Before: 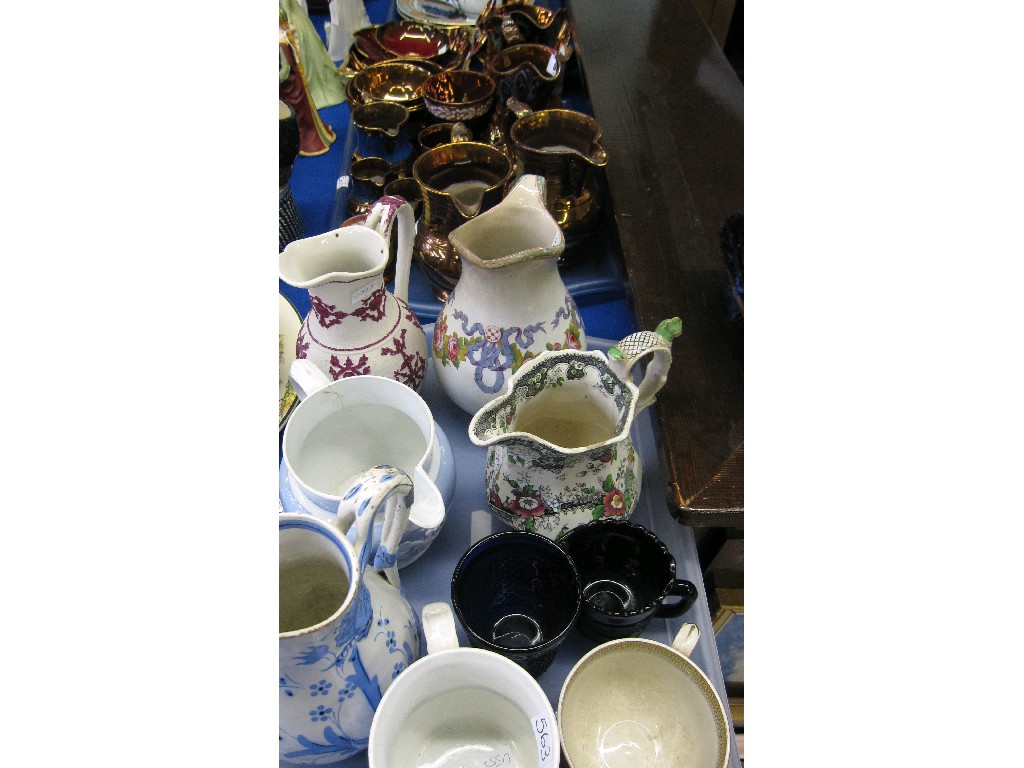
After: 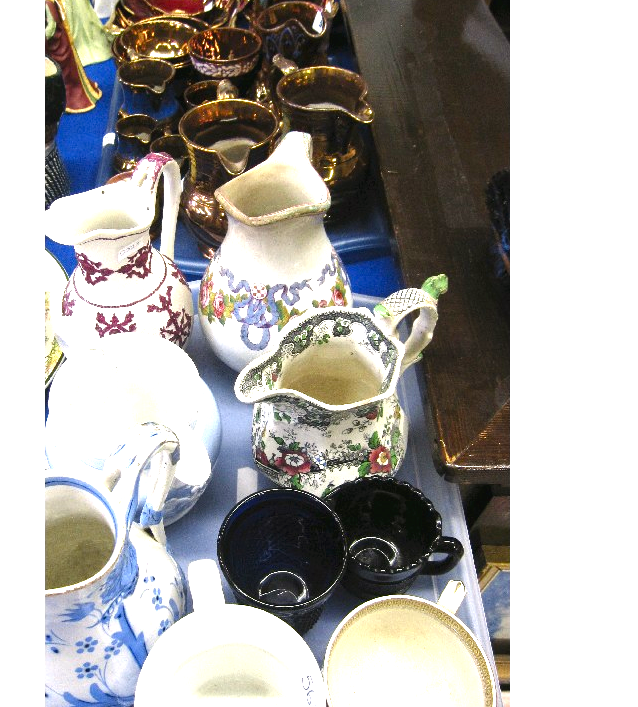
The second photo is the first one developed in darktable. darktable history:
color balance rgb: shadows lift › chroma 1%, shadows lift › hue 28.8°, power › hue 60°, highlights gain › chroma 1%, highlights gain › hue 60°, global offset › luminance 0.25%, perceptual saturation grading › highlights -20%, perceptual saturation grading › shadows 20%, perceptual brilliance grading › highlights 10%, perceptual brilliance grading › shadows -5%, global vibrance 19.67%
exposure: black level correction 0, exposure 1.1 EV, compensate highlight preservation false
crop and rotate: left 22.918%, top 5.629%, right 14.711%, bottom 2.247%
